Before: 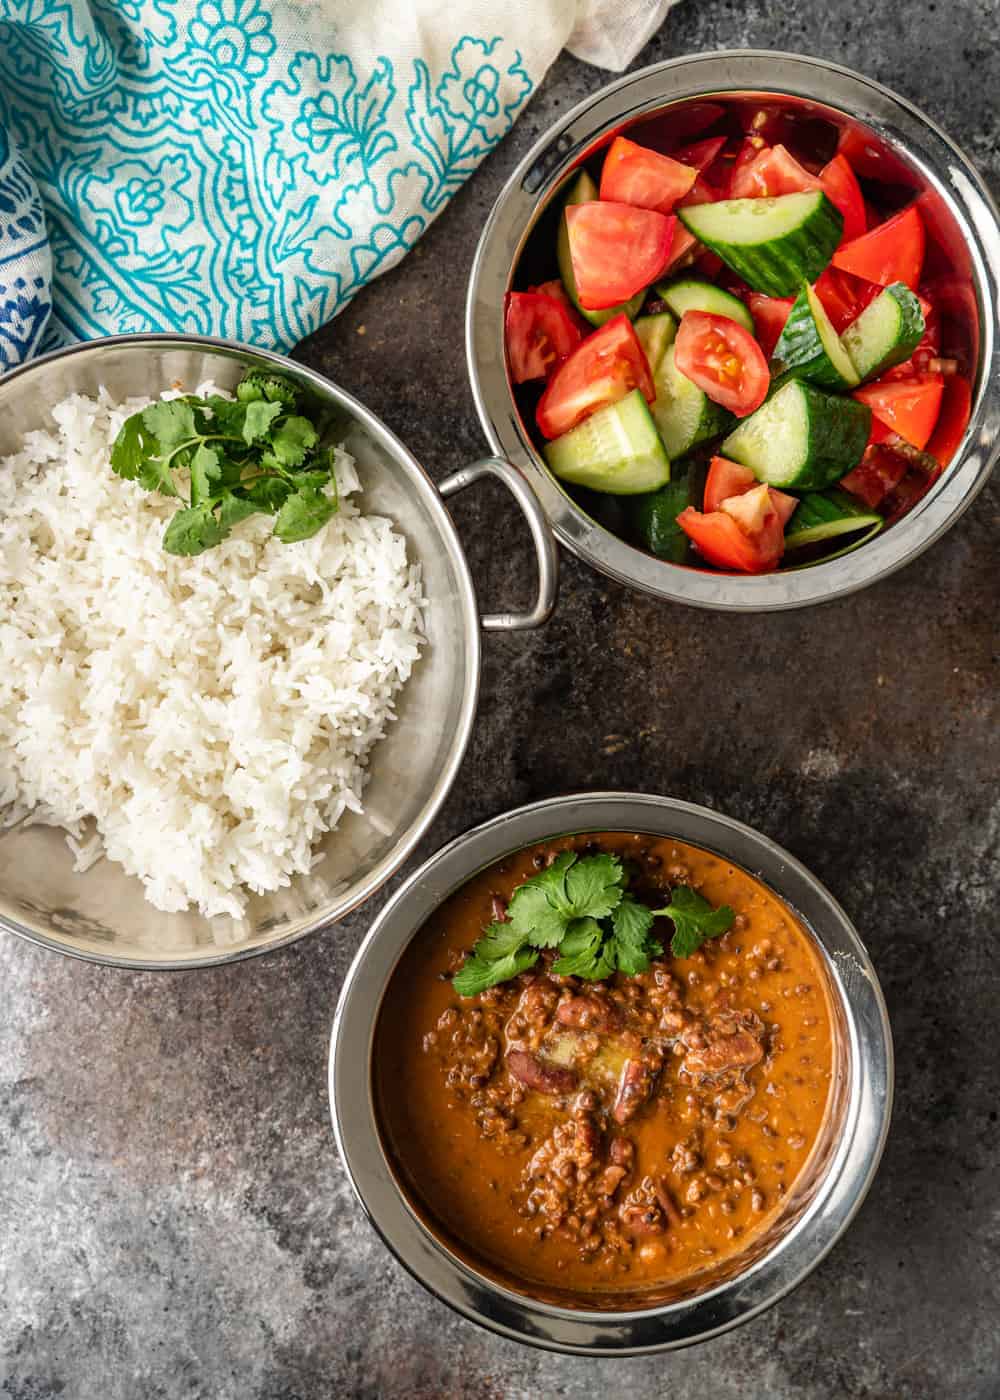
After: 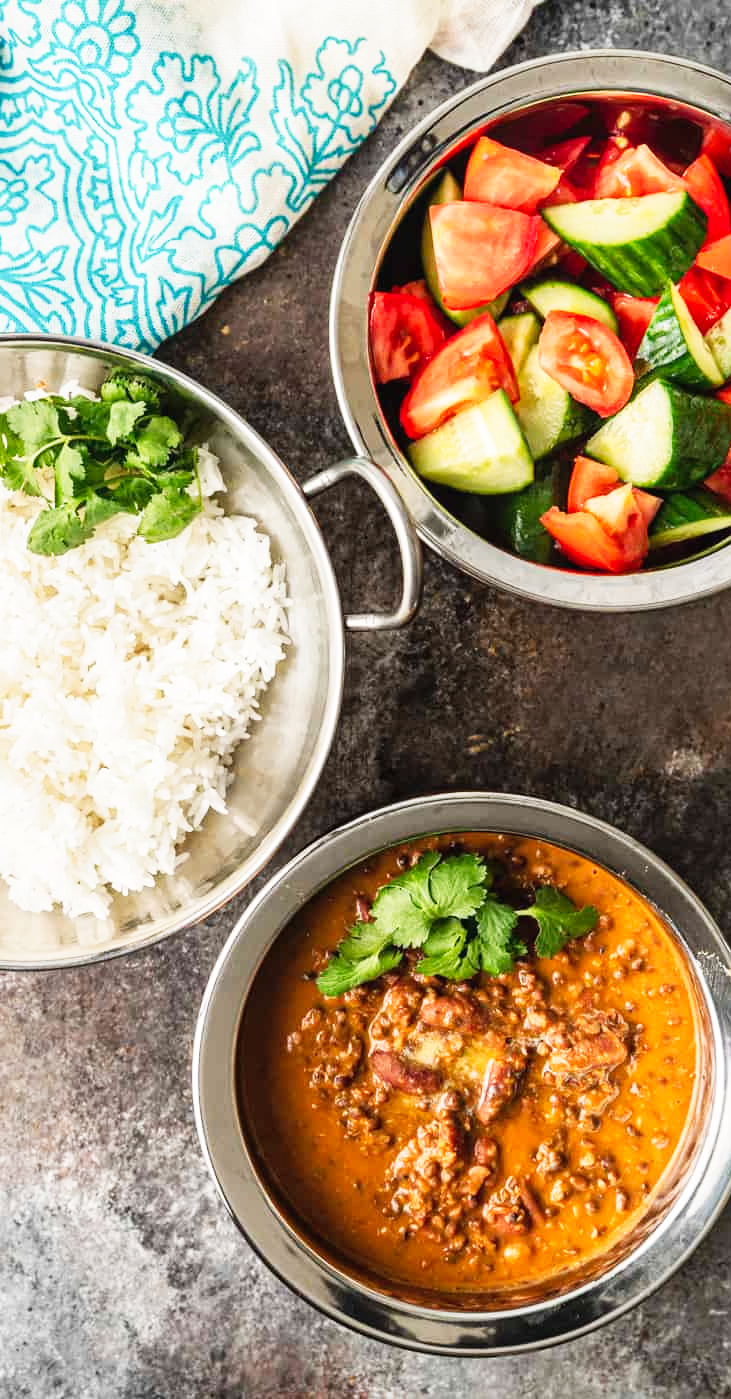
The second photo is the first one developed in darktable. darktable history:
tone curve: curves: ch0 [(0, 0.017) (0.259, 0.344) (0.593, 0.778) (0.786, 0.931) (1, 0.999)]; ch1 [(0, 0) (0.405, 0.387) (0.442, 0.47) (0.492, 0.5) (0.511, 0.503) (0.548, 0.596) (0.7, 0.795) (1, 1)]; ch2 [(0, 0) (0.411, 0.433) (0.5, 0.504) (0.535, 0.581) (1, 1)], preserve colors none
crop: left 13.637%, right 13.232%
